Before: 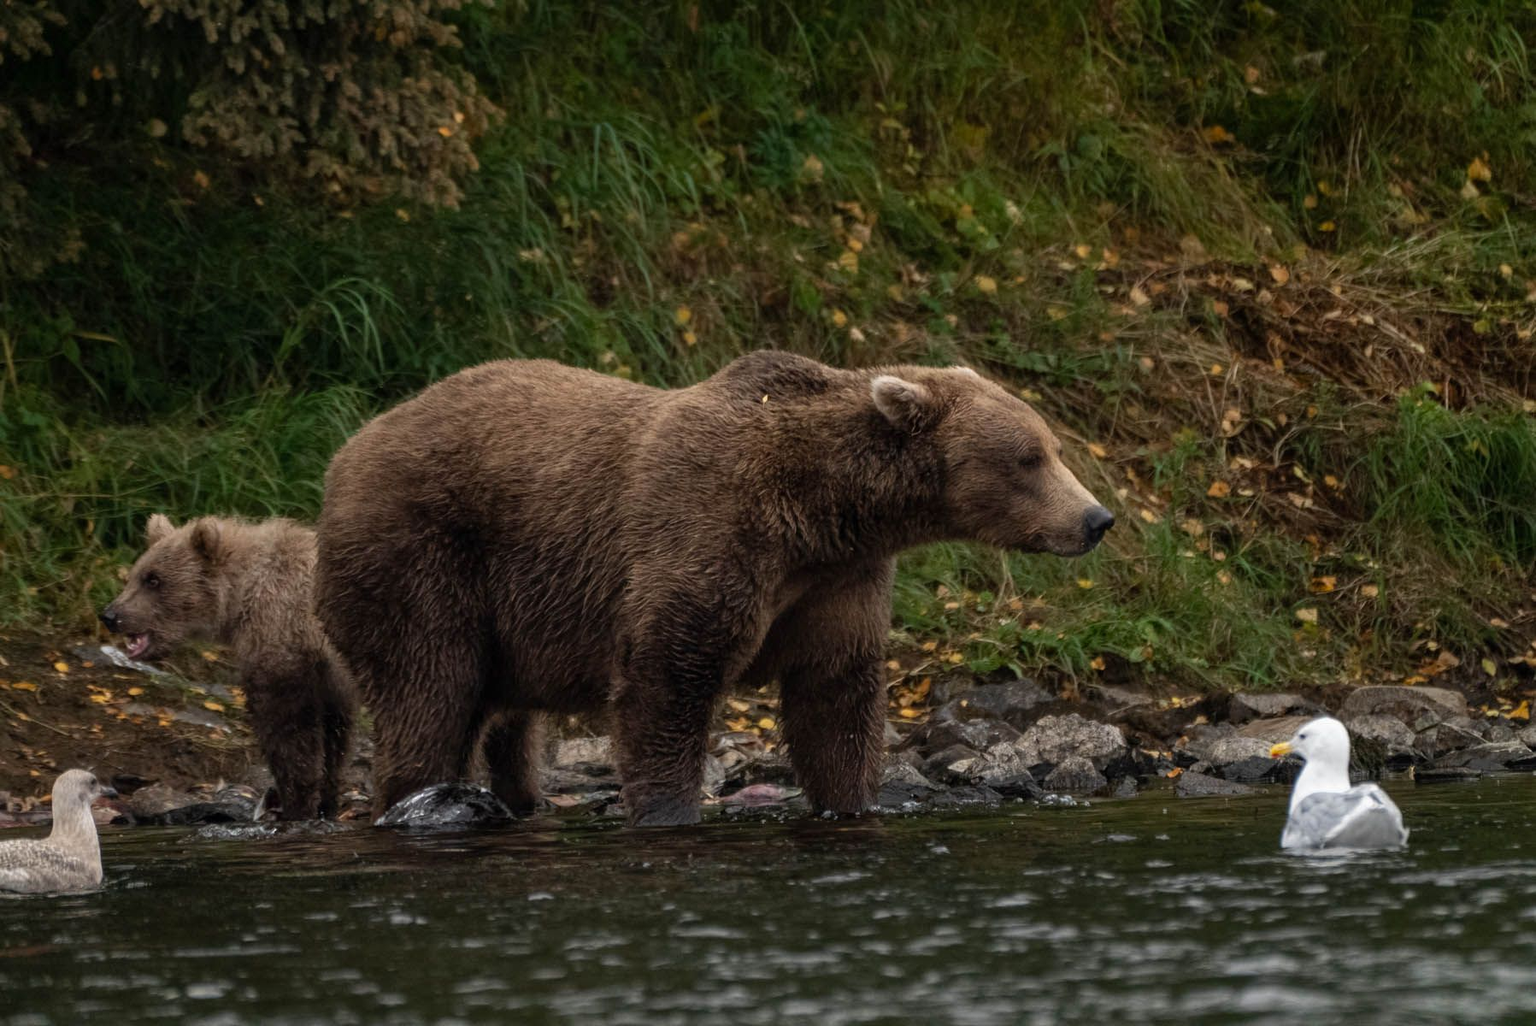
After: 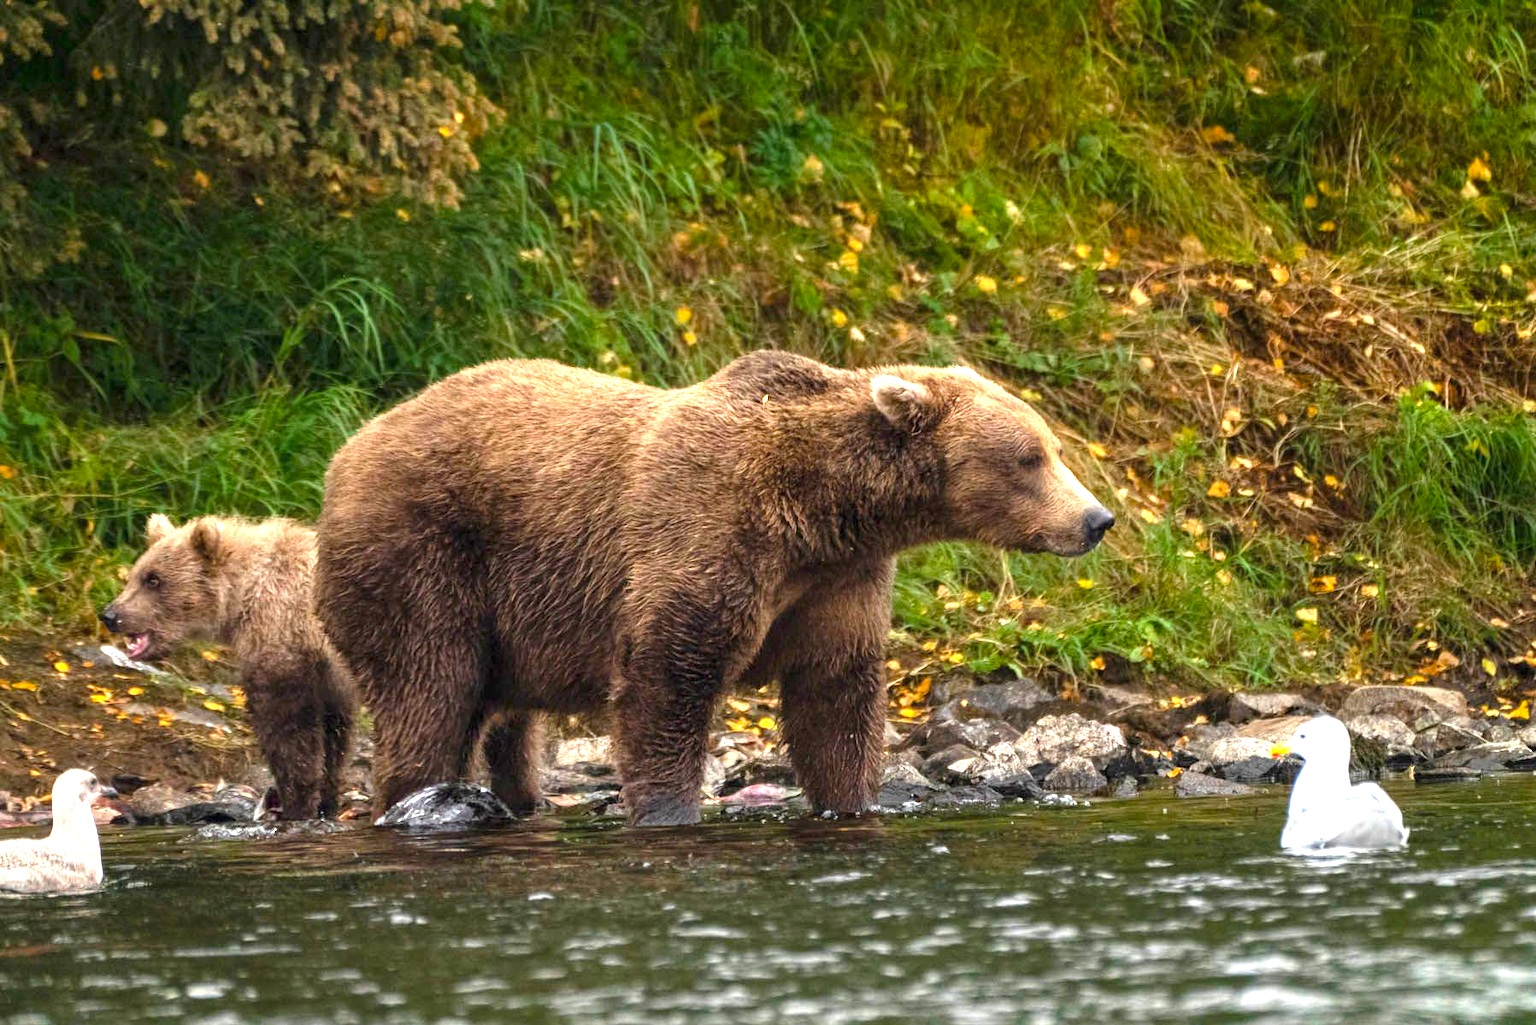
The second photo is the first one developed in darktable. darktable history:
color balance rgb: perceptual saturation grading › global saturation 20%, global vibrance 20%
exposure: exposure 2 EV, compensate highlight preservation false
